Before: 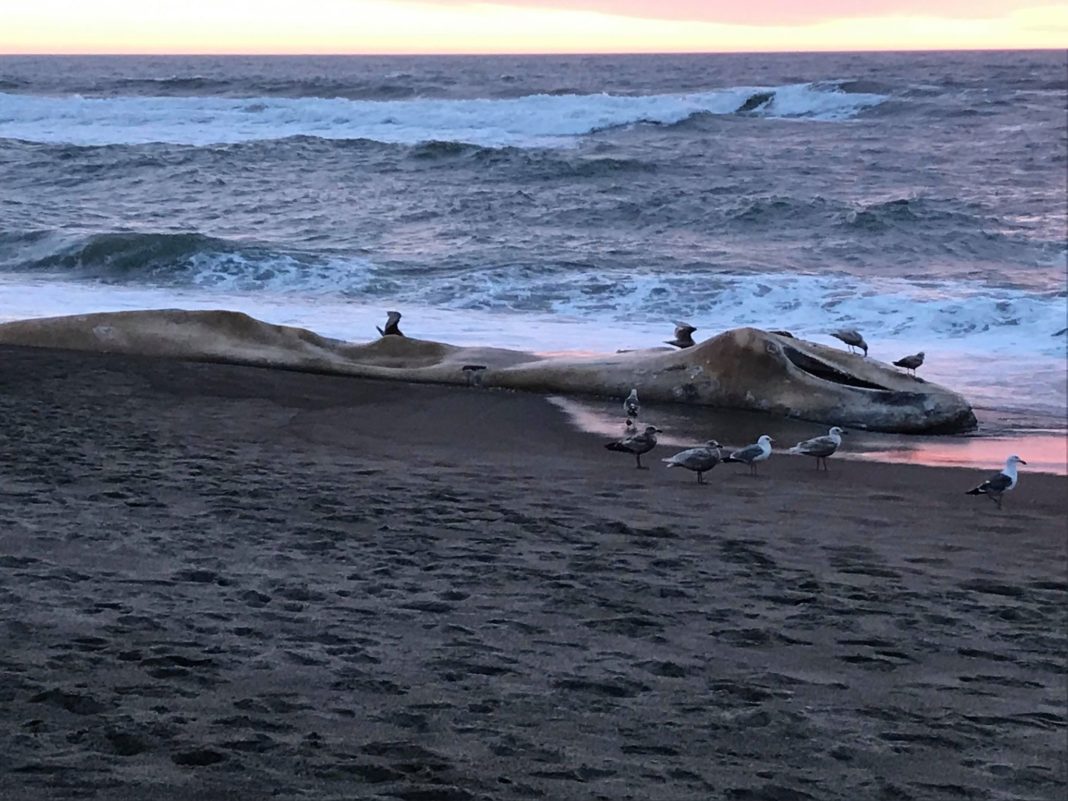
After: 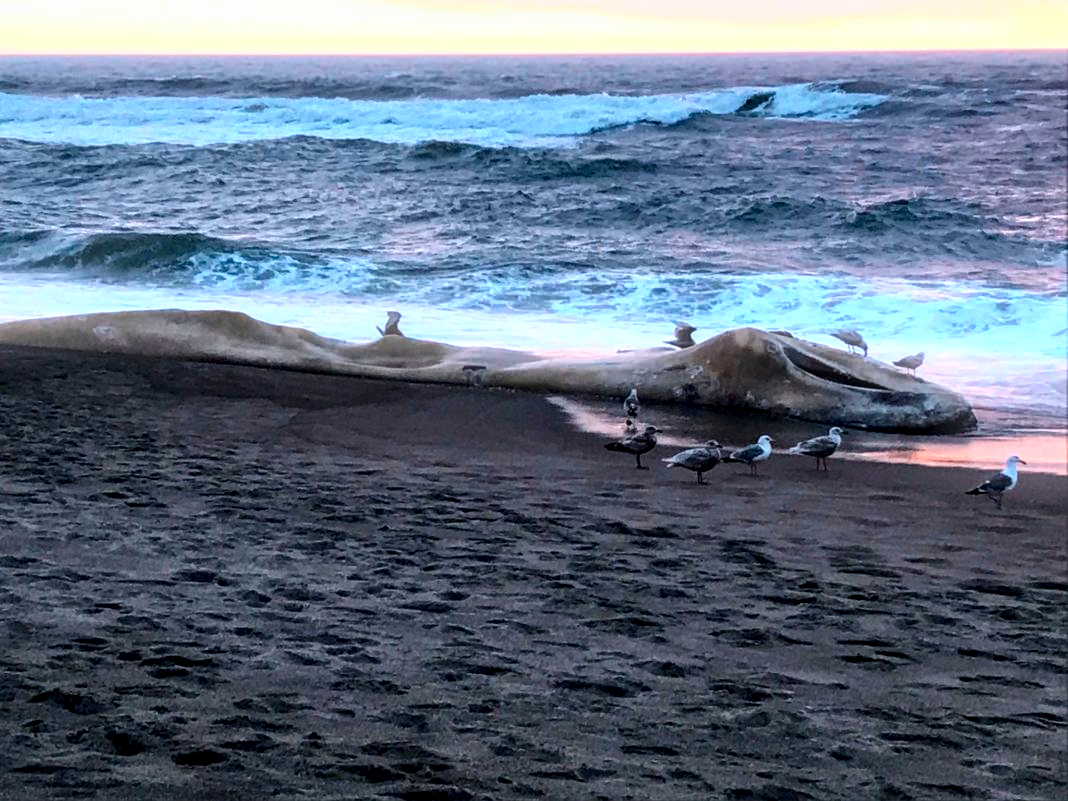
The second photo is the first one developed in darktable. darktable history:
bloom: size 5%, threshold 95%, strength 15%
color balance rgb: linear chroma grading › global chroma 15%, perceptual saturation grading › global saturation 30%
color zones: curves: ch0 [(0.018, 0.548) (0.197, 0.654) (0.425, 0.447) (0.605, 0.658) (0.732, 0.579)]; ch1 [(0.105, 0.531) (0.224, 0.531) (0.386, 0.39) (0.618, 0.456) (0.732, 0.456) (0.956, 0.421)]; ch2 [(0.039, 0.583) (0.215, 0.465) (0.399, 0.544) (0.465, 0.548) (0.614, 0.447) (0.724, 0.43) (0.882, 0.623) (0.956, 0.632)]
local contrast: highlights 60%, shadows 60%, detail 160%
